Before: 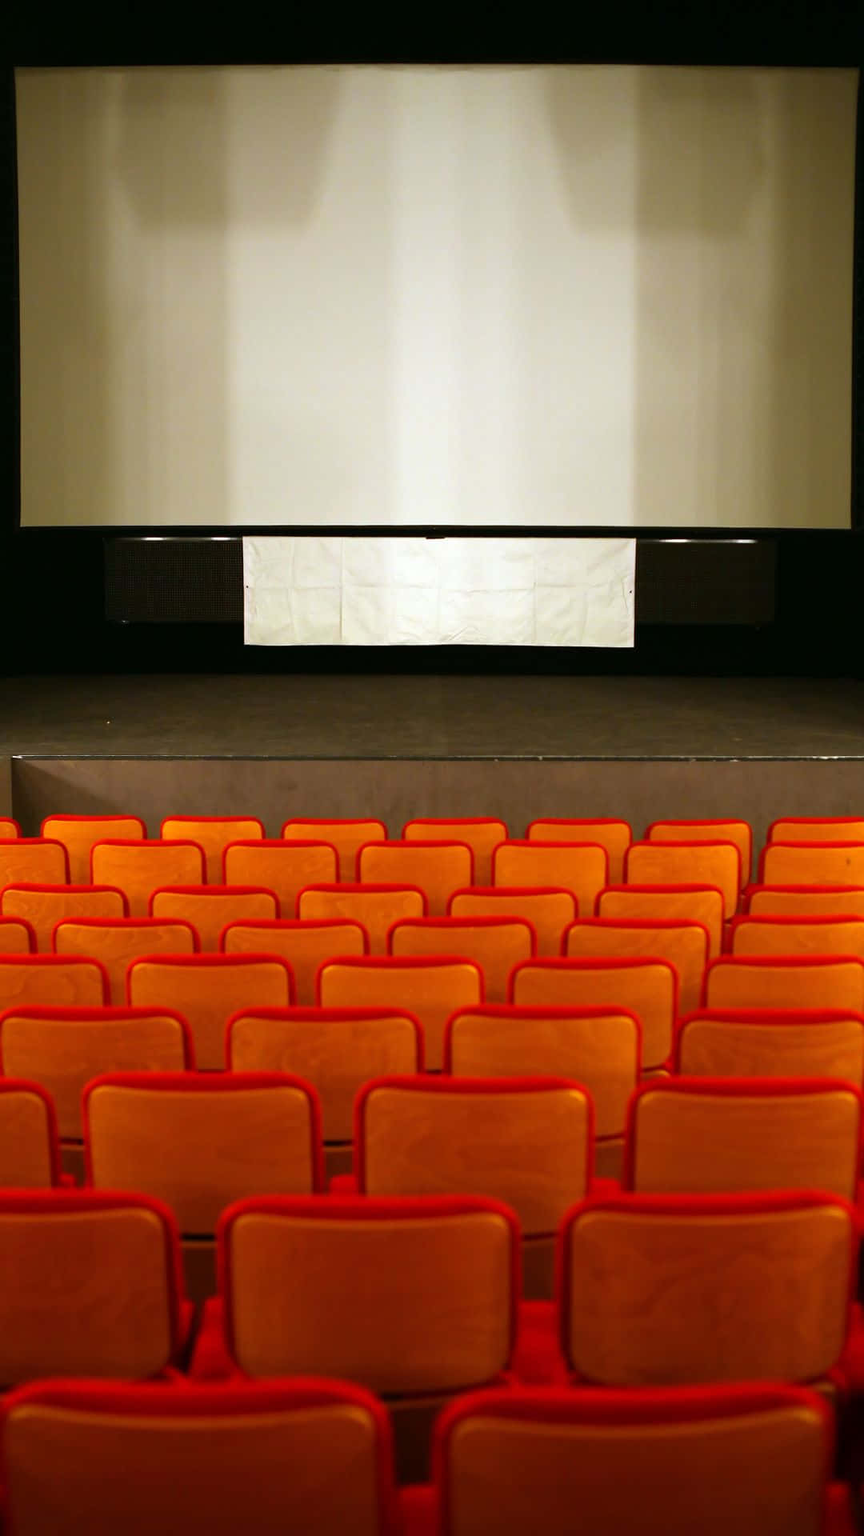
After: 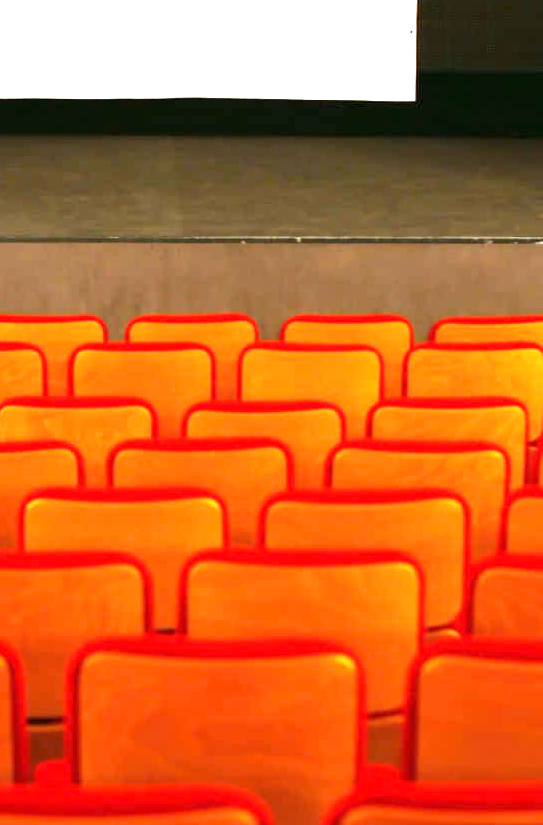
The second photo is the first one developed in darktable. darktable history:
crop: left 34.973%, top 36.913%, right 14.74%, bottom 20.097%
exposure: black level correction 0, exposure 1.542 EV, compensate highlight preservation false
